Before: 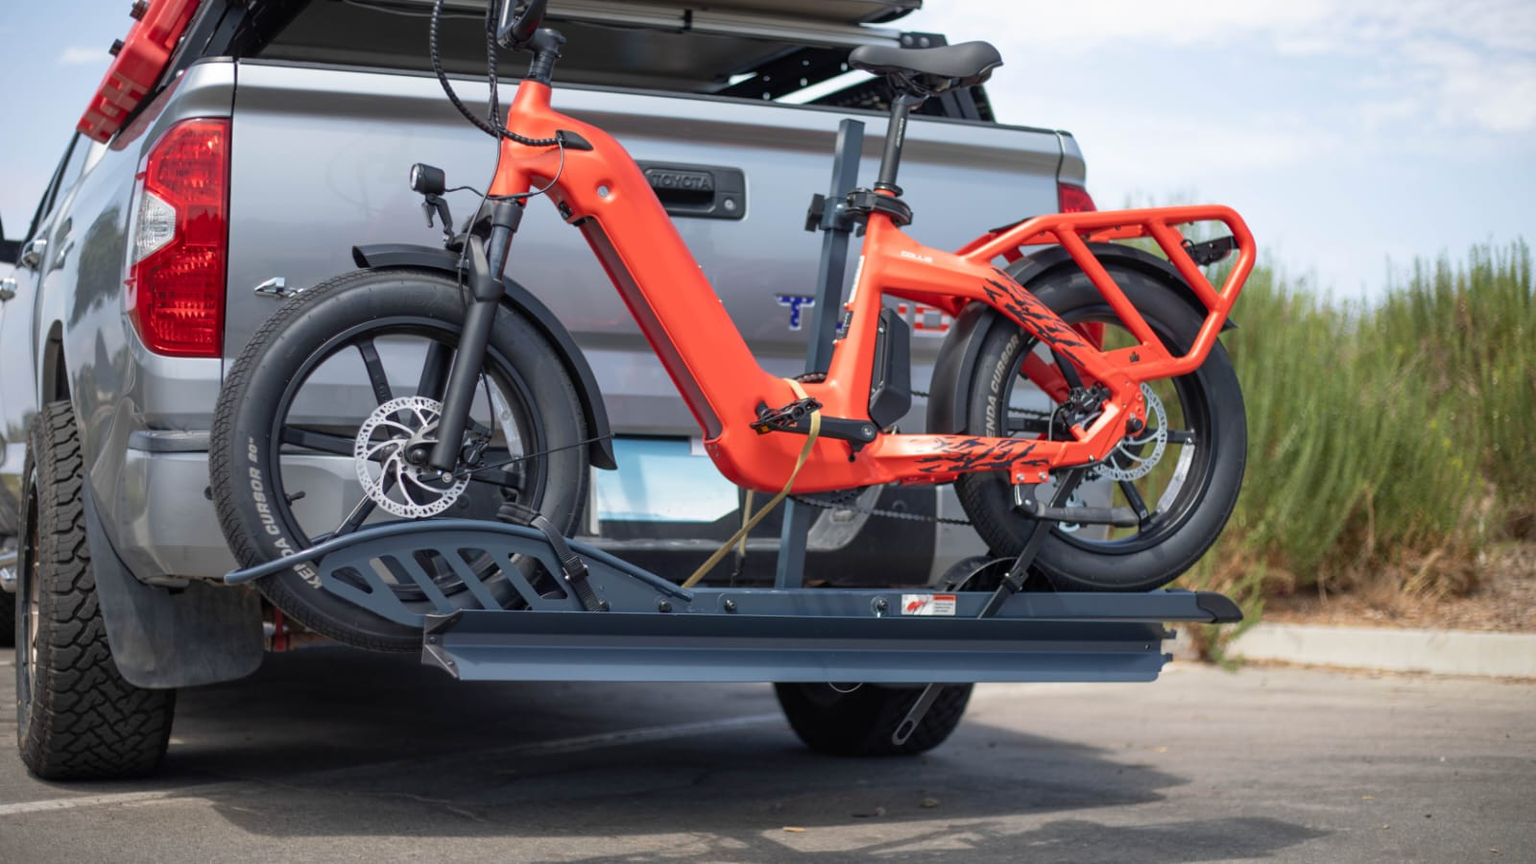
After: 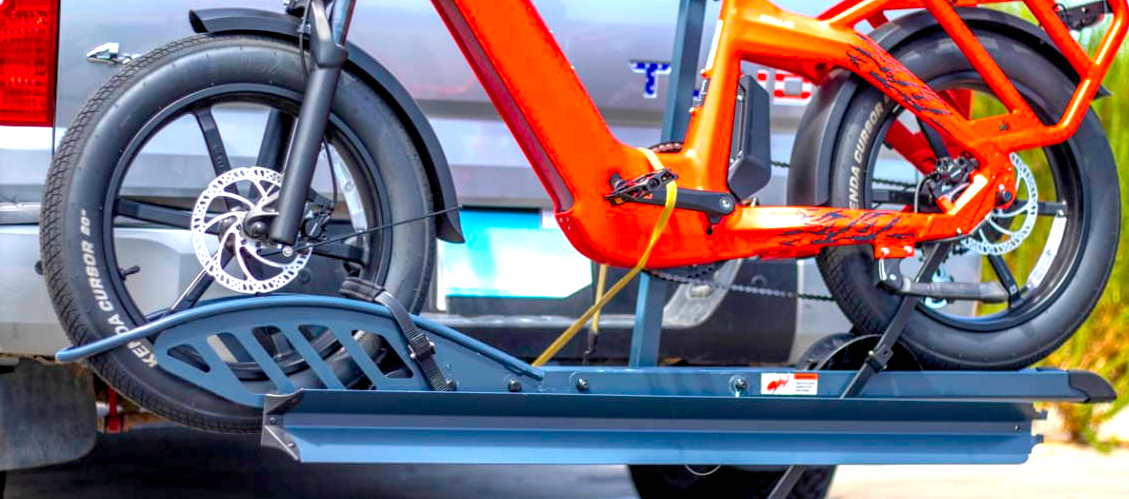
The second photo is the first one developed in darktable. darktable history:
exposure: black level correction 0, exposure 1.106 EV, compensate exposure bias true, compensate highlight preservation false
local contrast: on, module defaults
crop: left 11.174%, top 27.346%, right 18.257%, bottom 17.204%
color balance rgb: global offset › luminance -0.899%, linear chroma grading › global chroma 25.109%, perceptual saturation grading › global saturation 30.001%, global vibrance 30.16%
